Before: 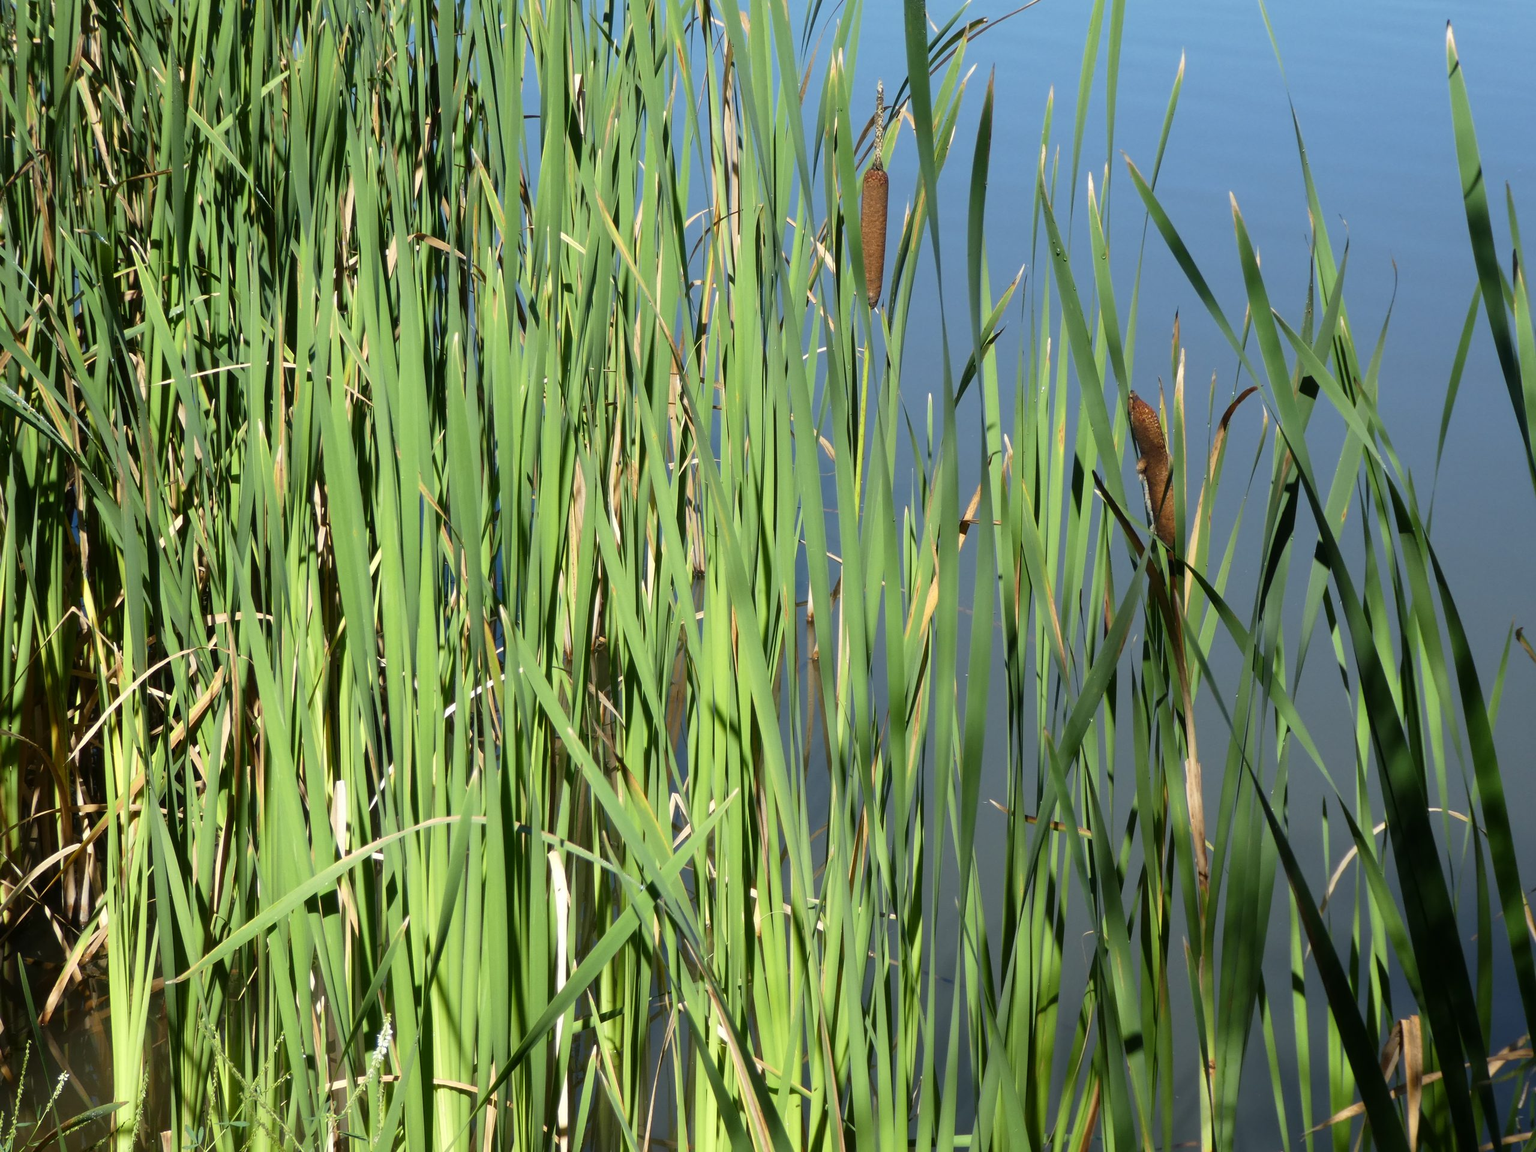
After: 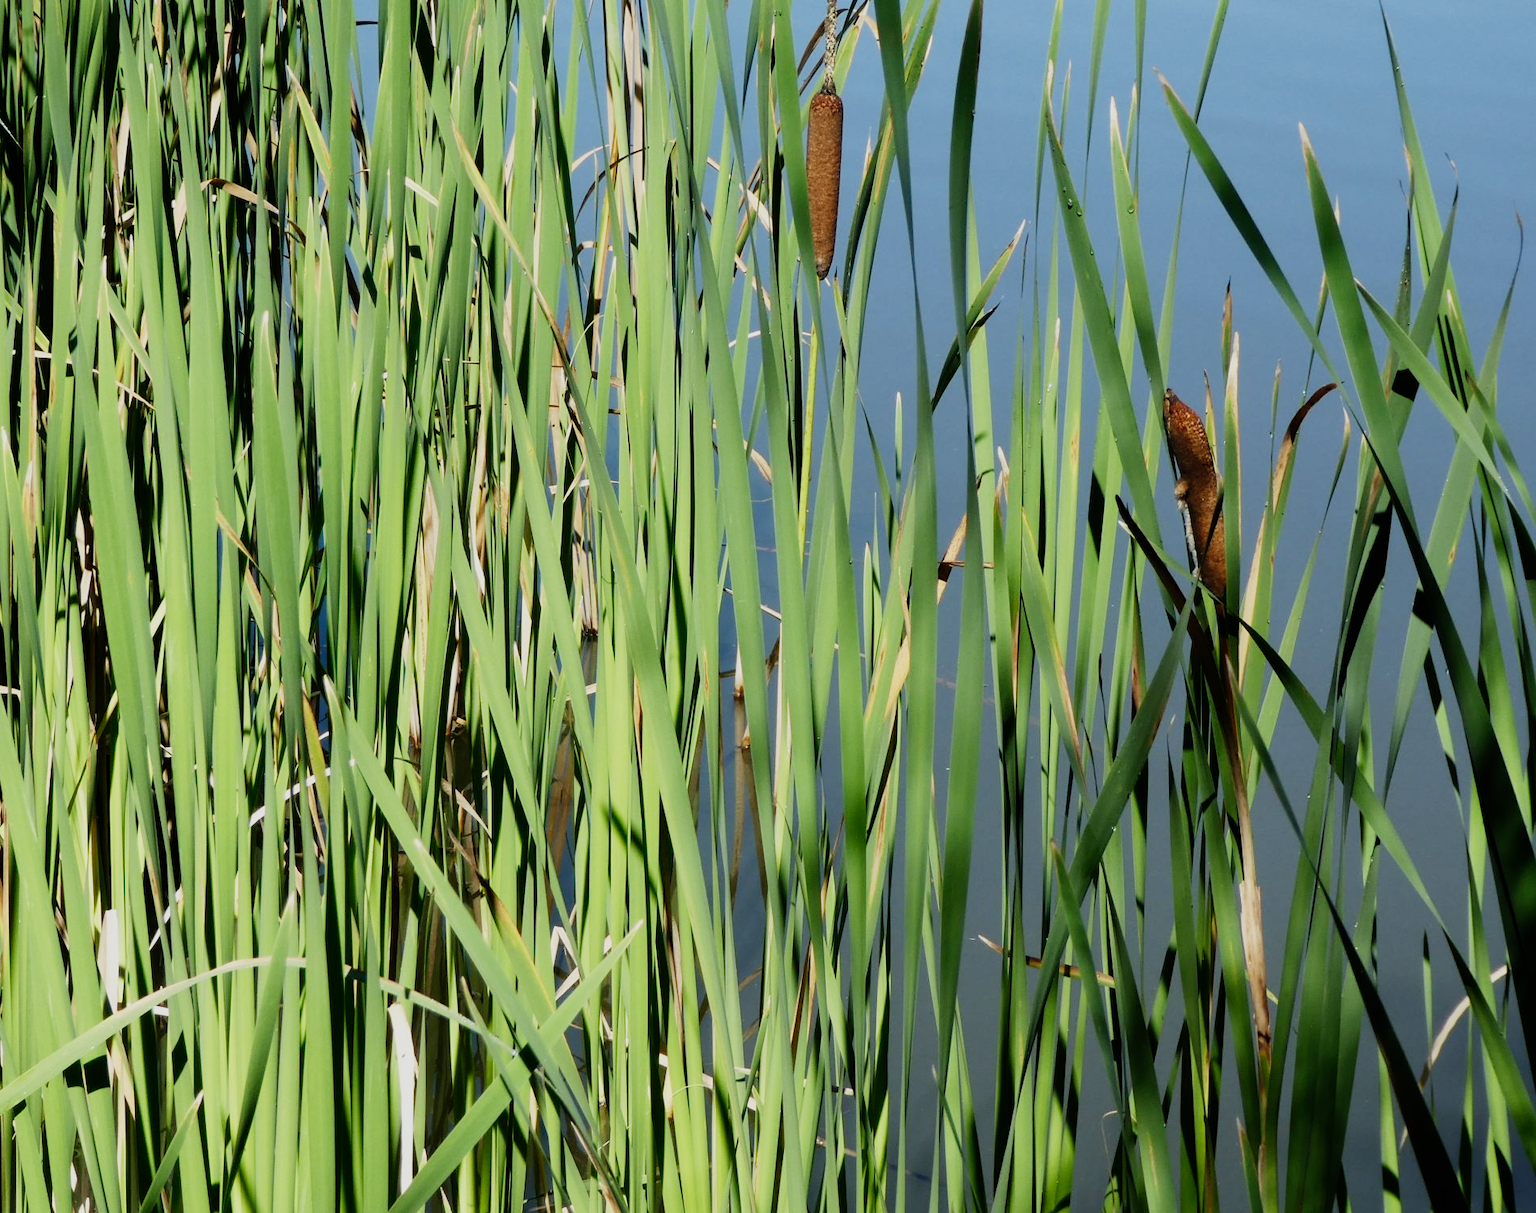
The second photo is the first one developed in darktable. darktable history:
sigmoid: contrast 1.7, skew -0.2, preserve hue 0%, red attenuation 0.1, red rotation 0.035, green attenuation 0.1, green rotation -0.017, blue attenuation 0.15, blue rotation -0.052, base primaries Rec2020
crop: left 16.768%, top 8.653%, right 8.362%, bottom 12.485%
